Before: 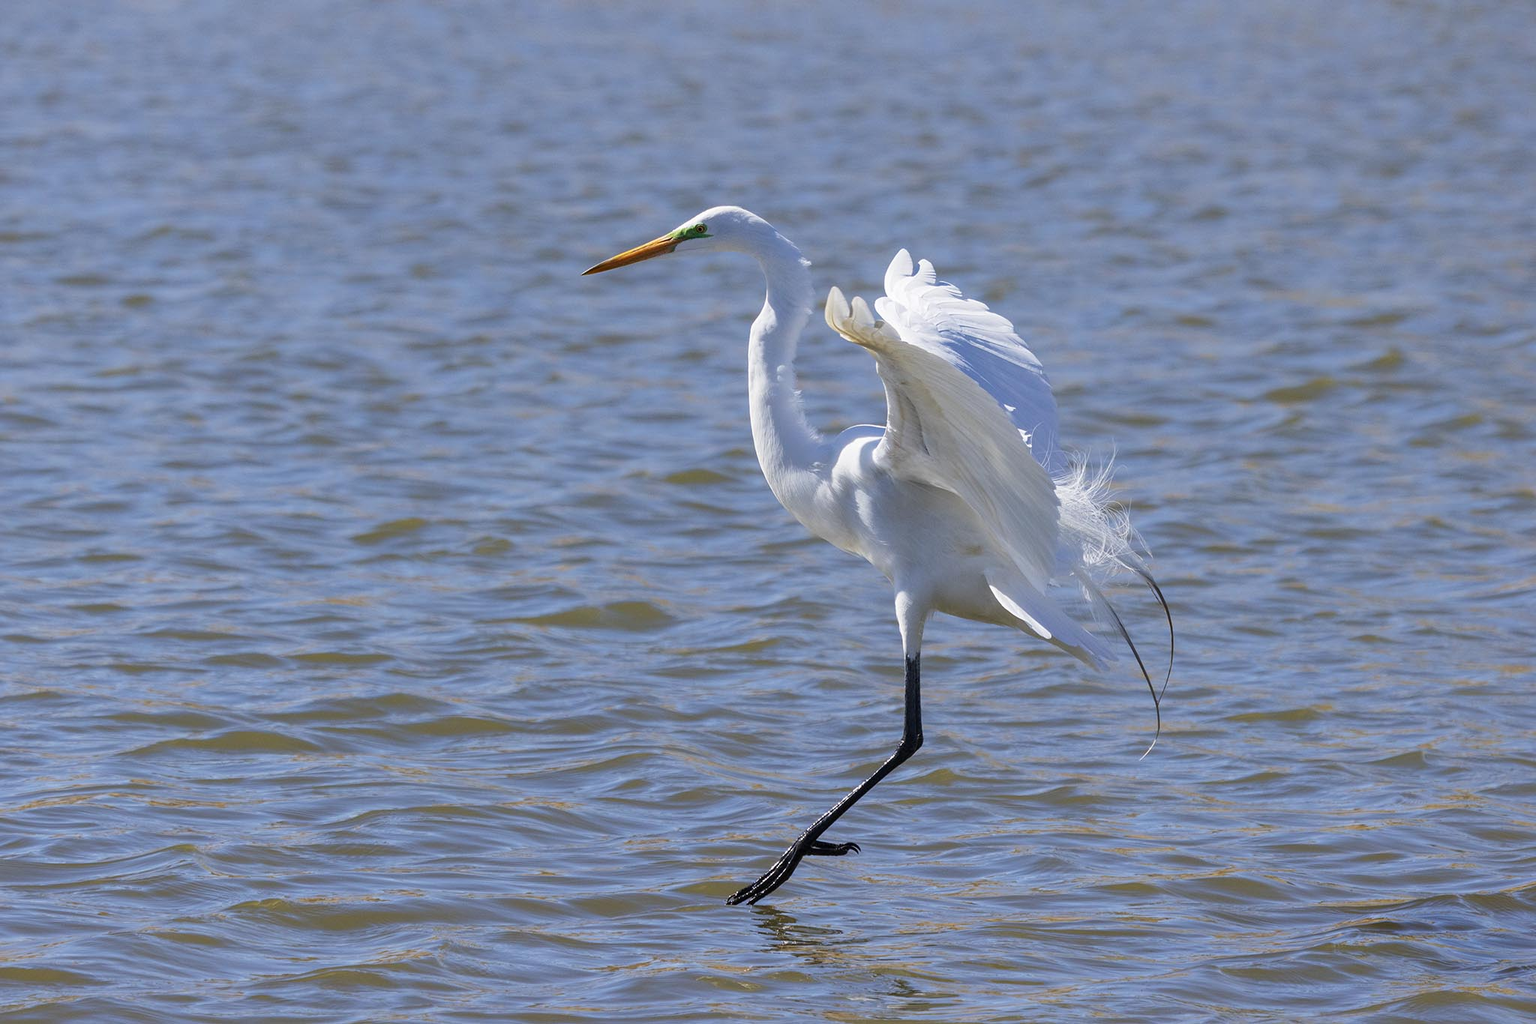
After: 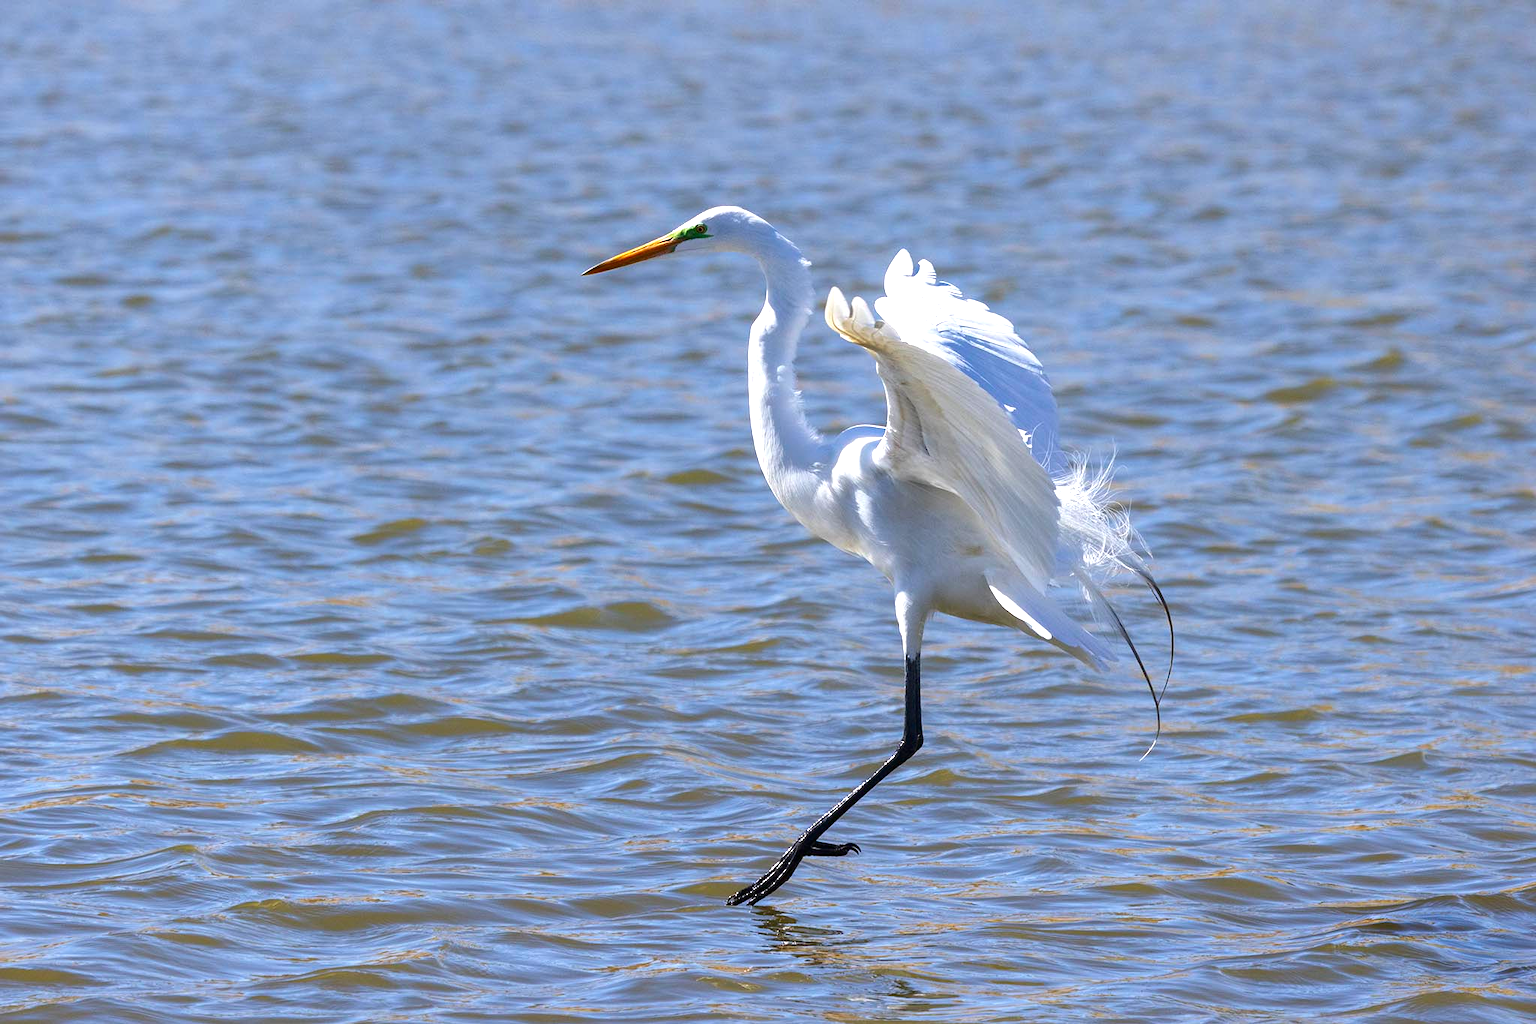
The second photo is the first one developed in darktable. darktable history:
exposure: black level correction 0, exposure 0.7 EV, compensate exposure bias true, compensate highlight preservation false
contrast brightness saturation: contrast 0.07, brightness -0.13, saturation 0.06
